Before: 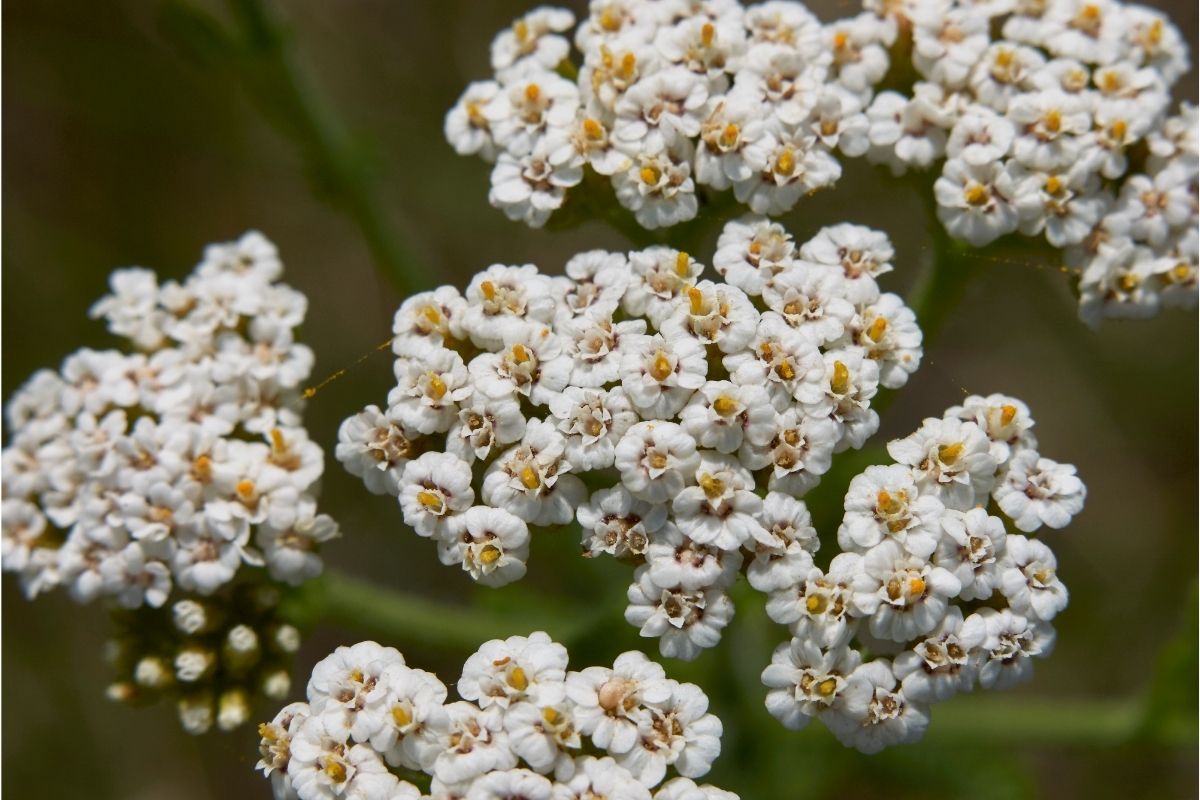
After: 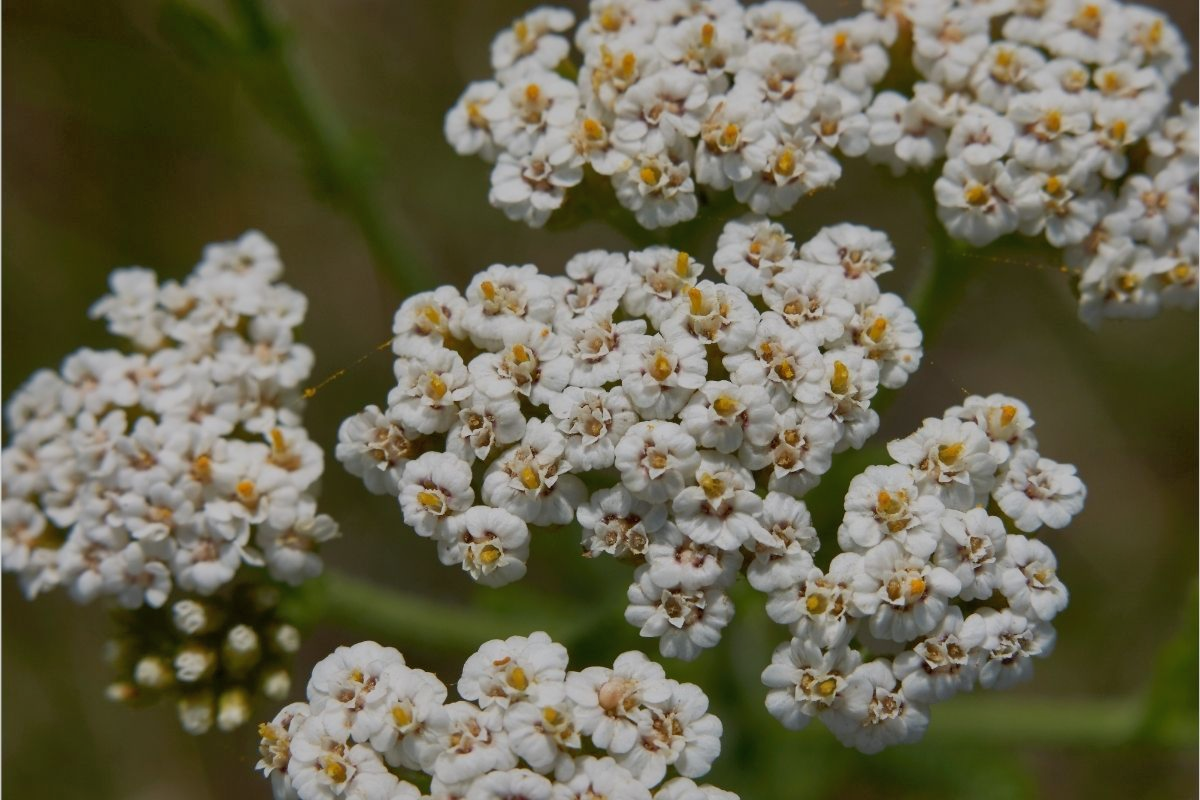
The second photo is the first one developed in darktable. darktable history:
shadows and highlights: on, module defaults
exposure: exposure -0.462 EV, compensate highlight preservation false
